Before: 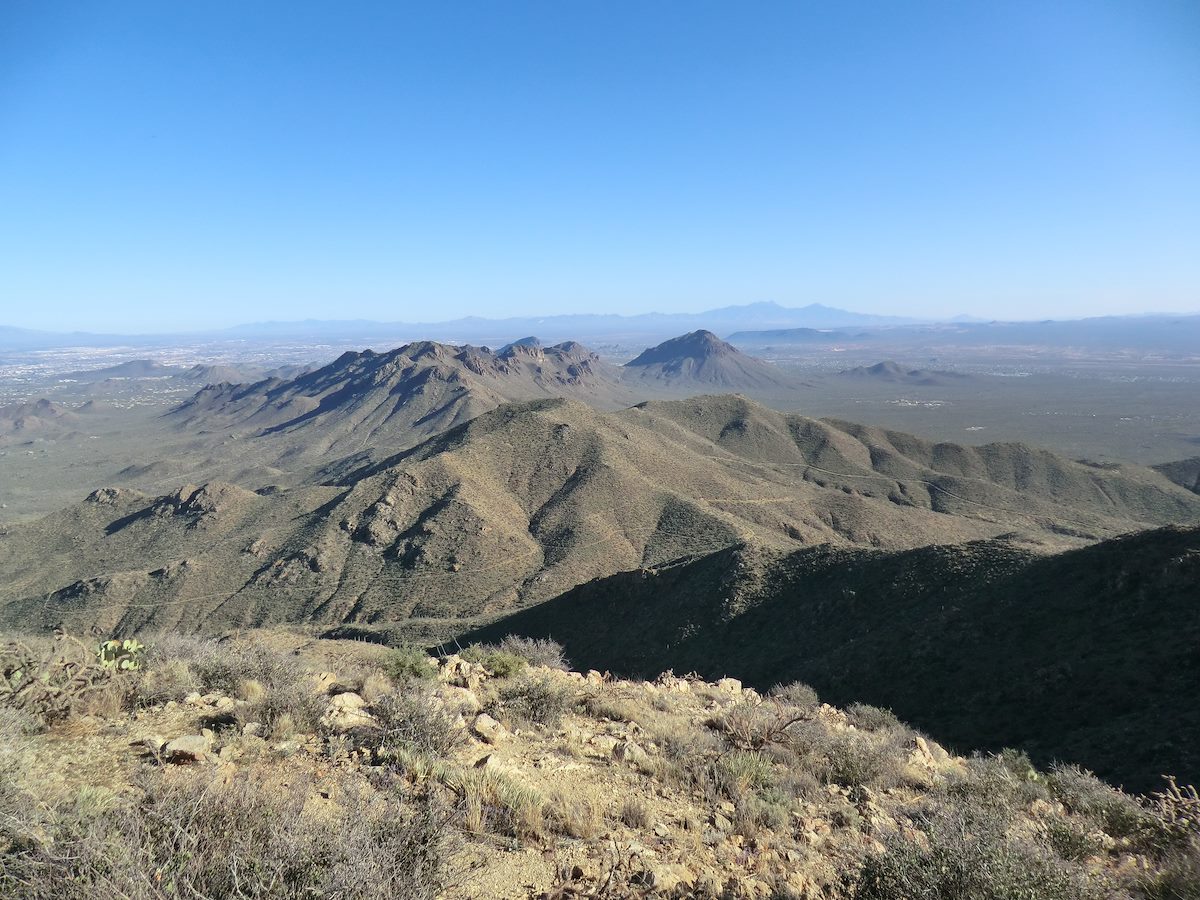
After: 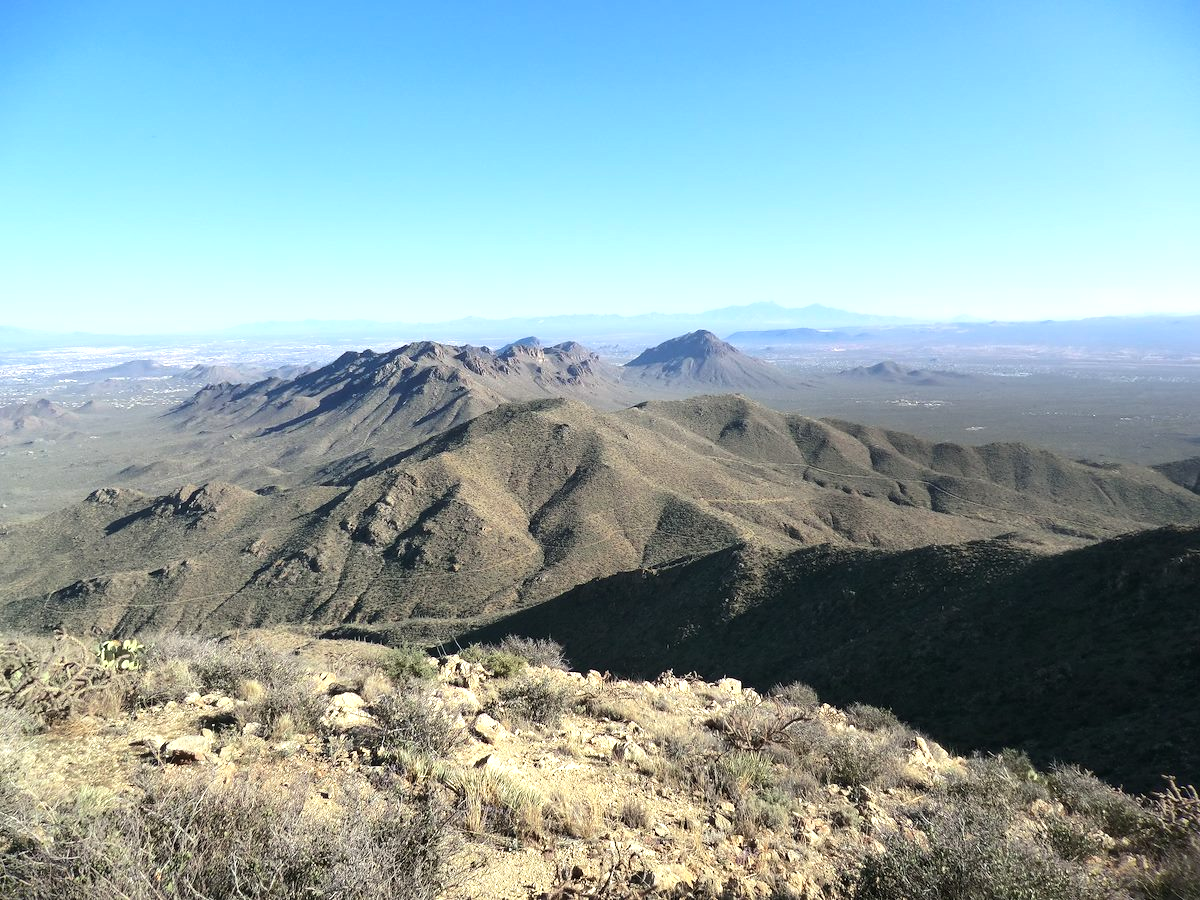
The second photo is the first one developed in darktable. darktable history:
tone equalizer: -8 EV 0.001 EV, -7 EV -0.002 EV, -6 EV 0.004 EV, -5 EV -0.029 EV, -4 EV -0.155 EV, -3 EV -0.18 EV, -2 EV 0.26 EV, -1 EV 0.722 EV, +0 EV 0.465 EV, mask exposure compensation -0.496 EV
